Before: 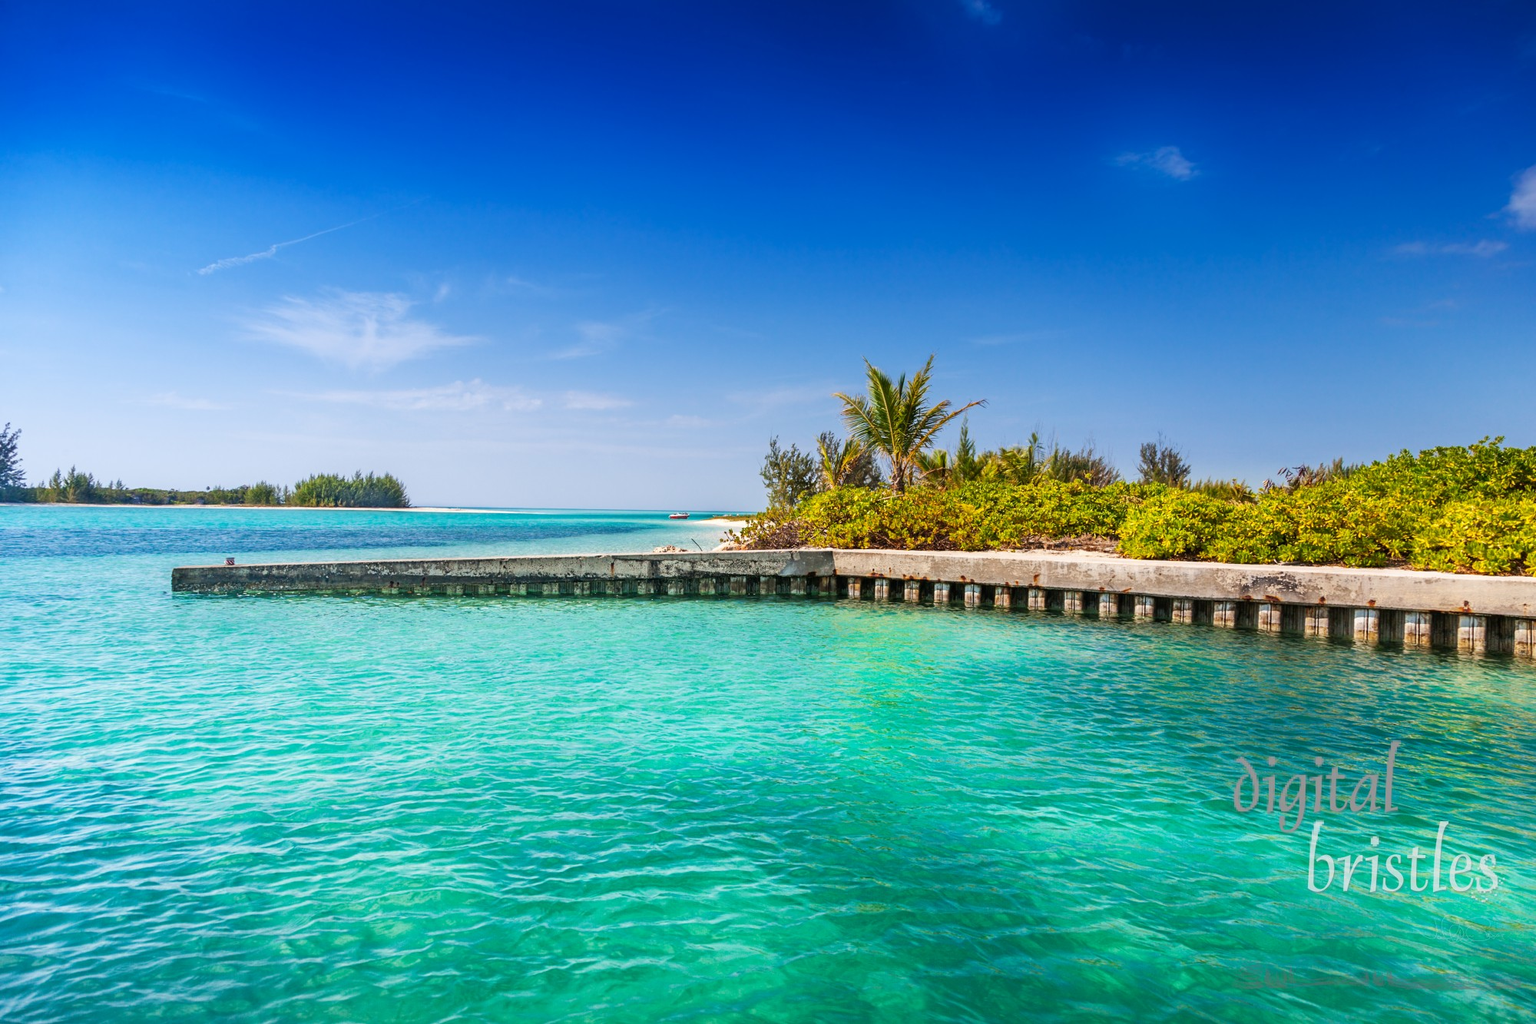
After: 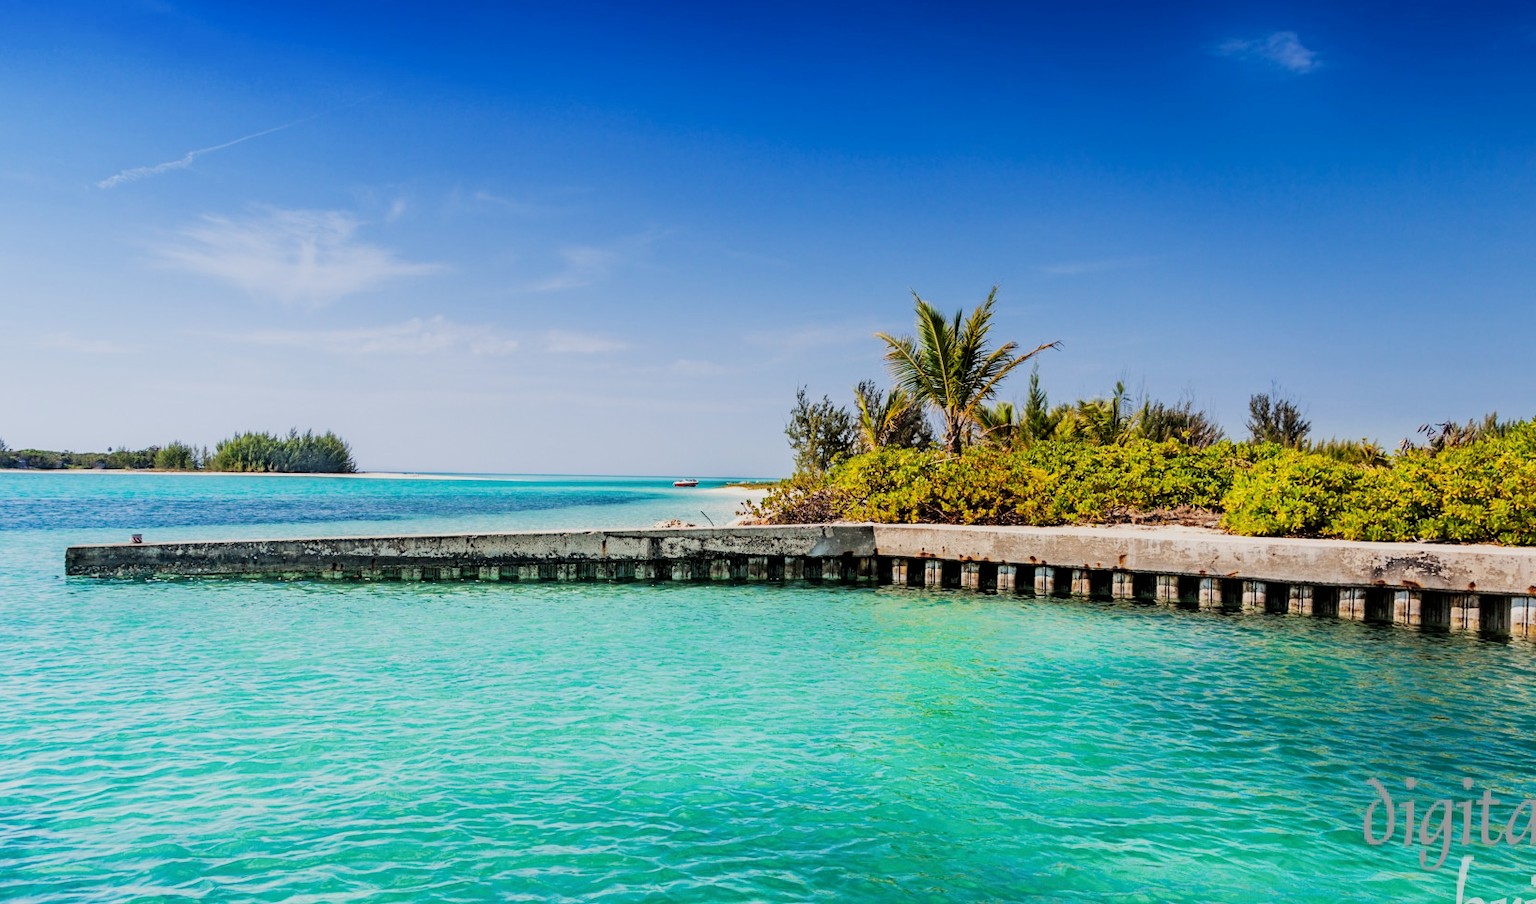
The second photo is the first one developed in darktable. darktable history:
crop: left 7.741%, top 11.797%, right 10.415%, bottom 15.45%
filmic rgb: black relative exposure -5.13 EV, white relative exposure 3.95 EV, hardness 2.91, contrast 1.202, highlights saturation mix -30.71%
